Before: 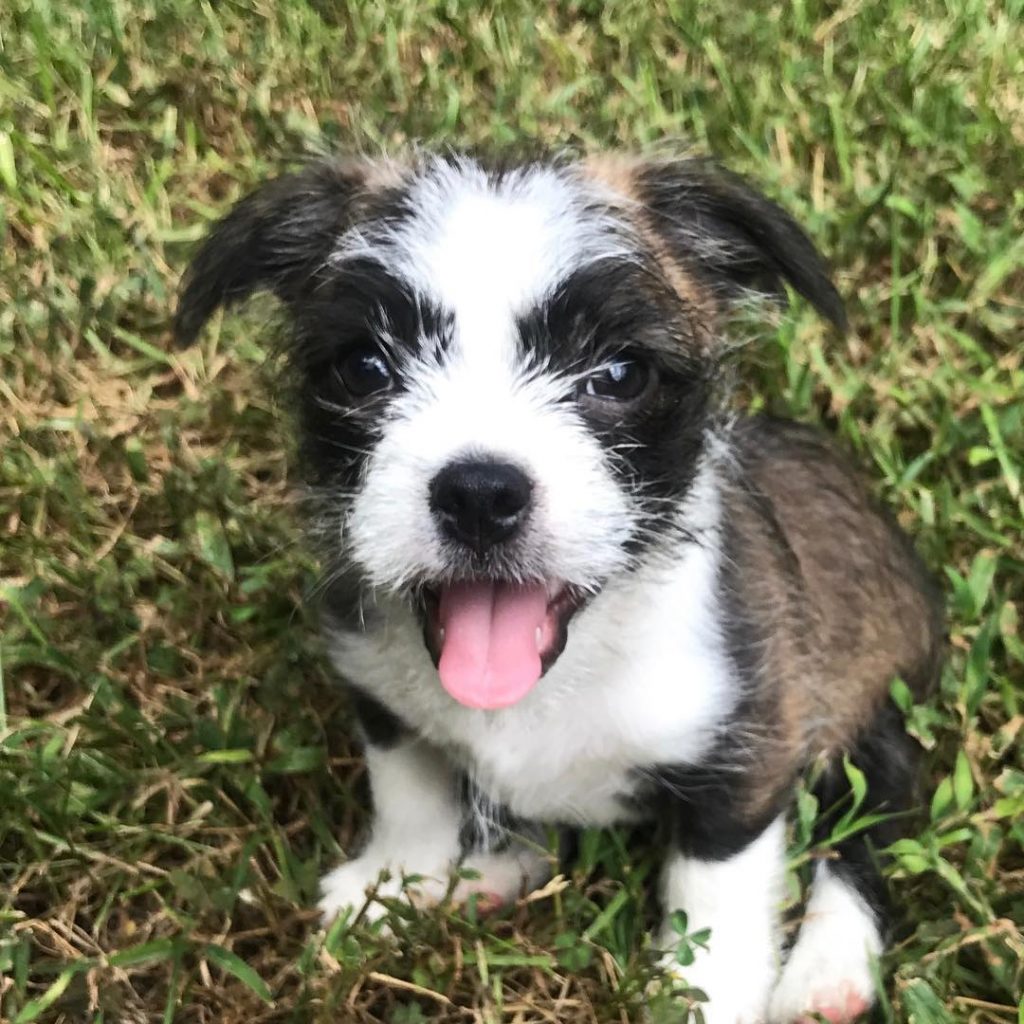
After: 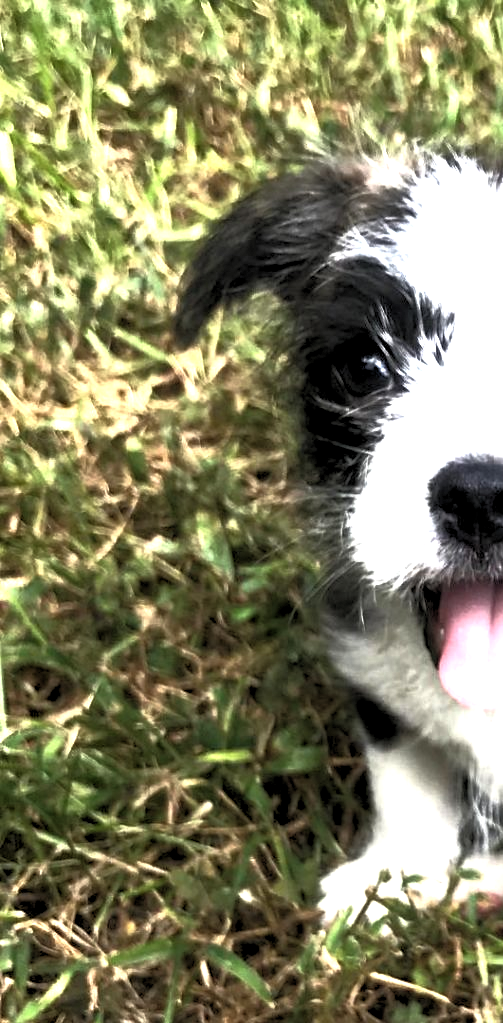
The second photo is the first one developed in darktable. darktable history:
crop and rotate: left 0%, top 0%, right 50.845%
rgb levels: levels [[0.013, 0.434, 0.89], [0, 0.5, 1], [0, 0.5, 1]]
rgb curve: curves: ch0 [(0, 0) (0.415, 0.237) (1, 1)]
exposure: black level correction -0.002, exposure 1.115 EV, compensate highlight preservation false
